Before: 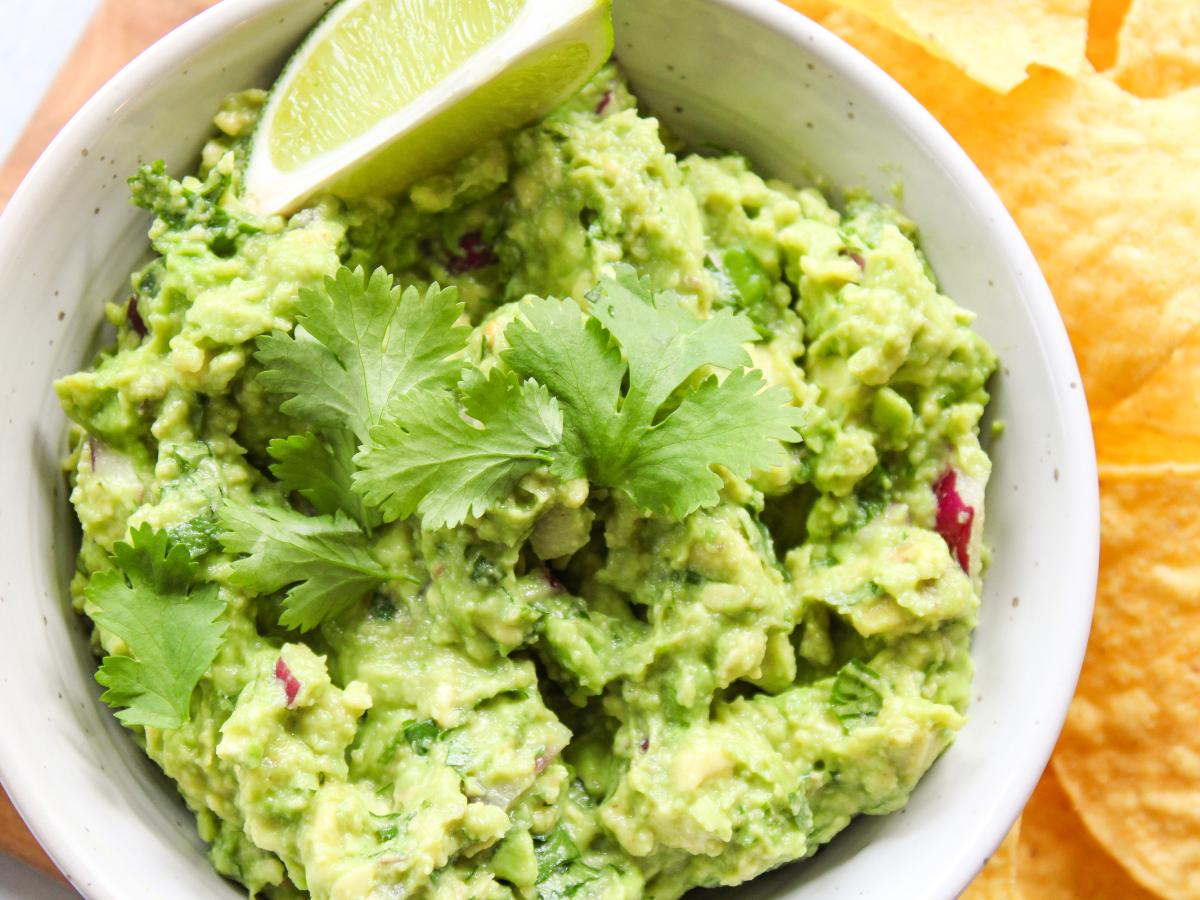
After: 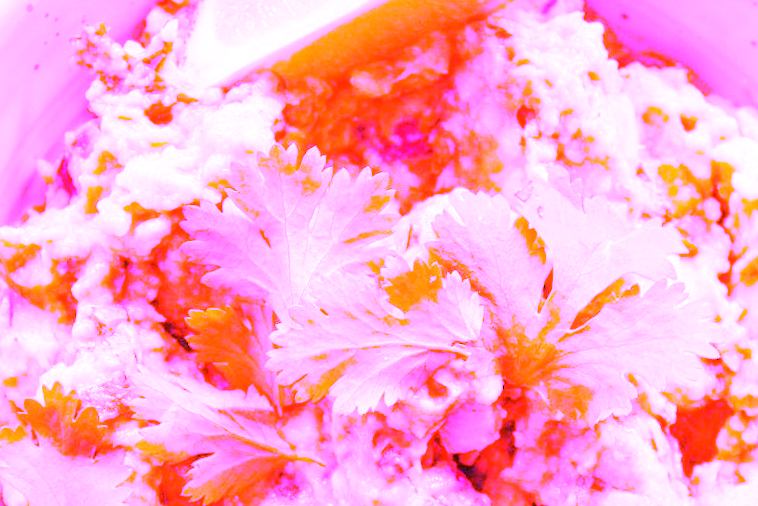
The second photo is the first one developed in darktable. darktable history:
white balance: red 8, blue 8
crop and rotate: angle -4.99°, left 2.122%, top 6.945%, right 27.566%, bottom 30.519%
